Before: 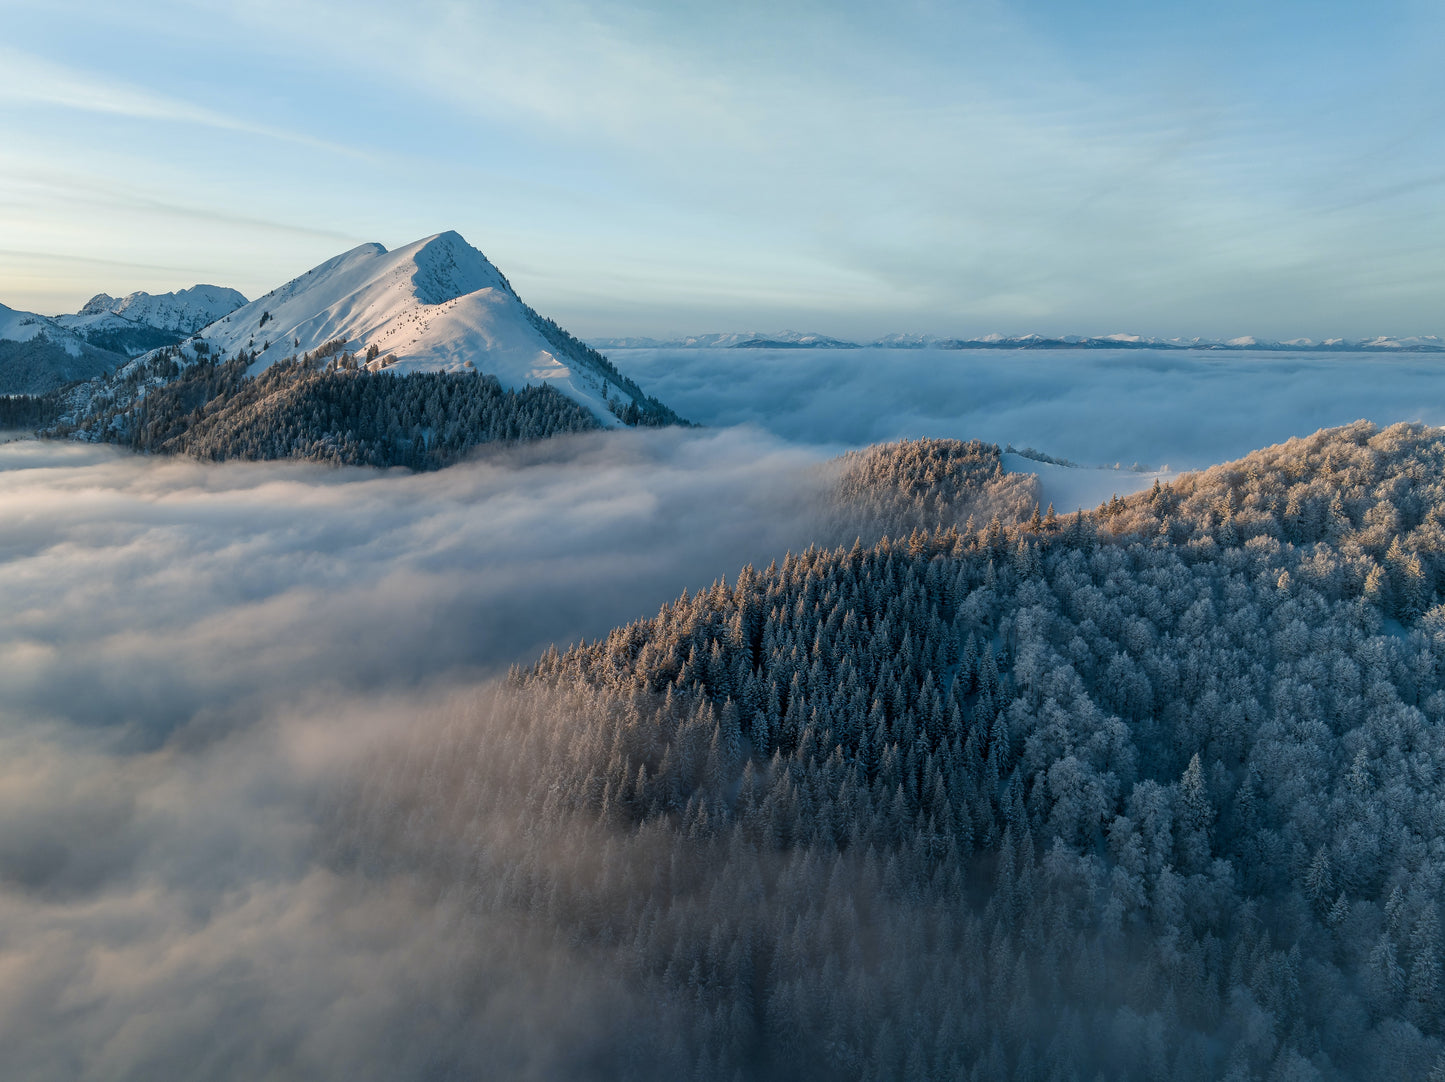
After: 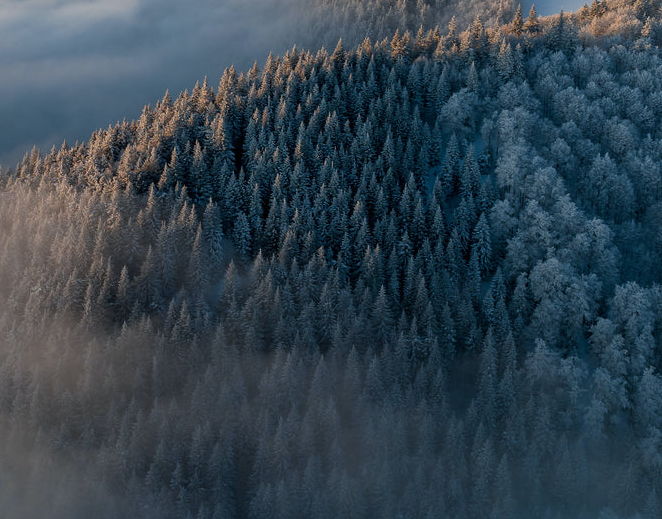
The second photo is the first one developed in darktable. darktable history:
crop: left 35.909%, top 46.041%, right 18.209%, bottom 5.982%
